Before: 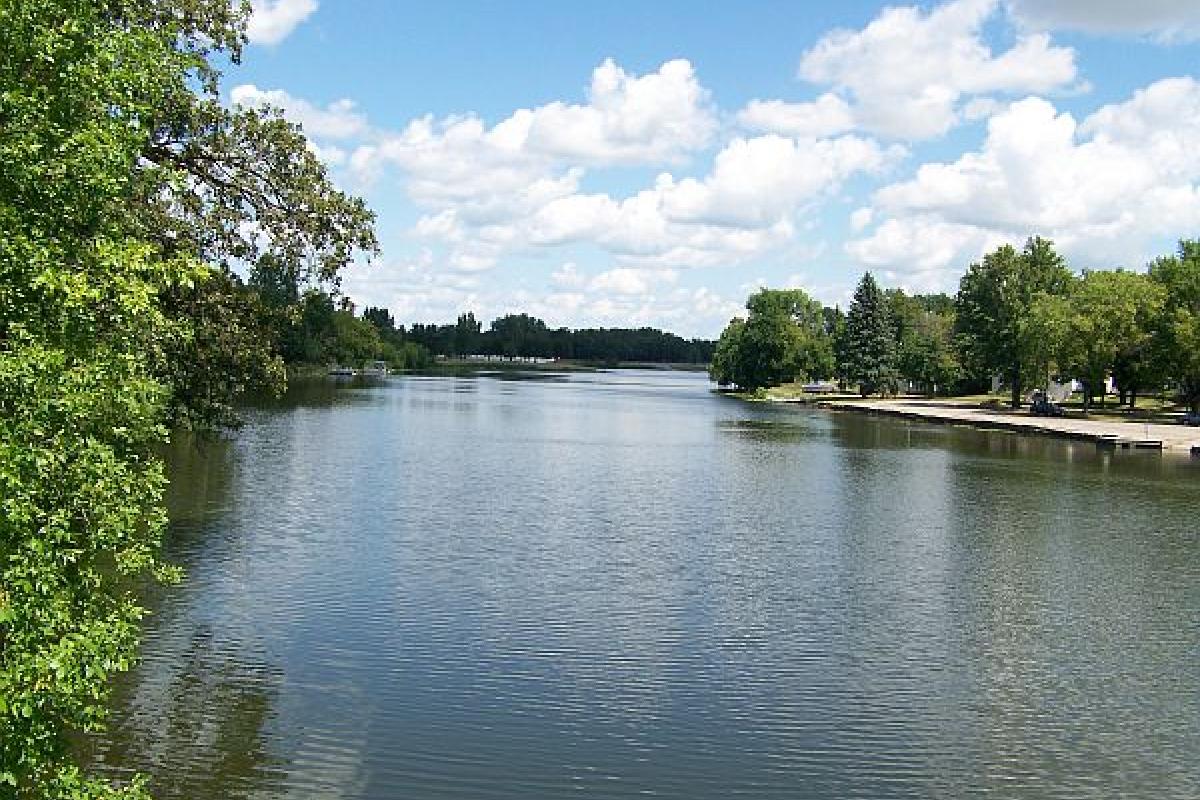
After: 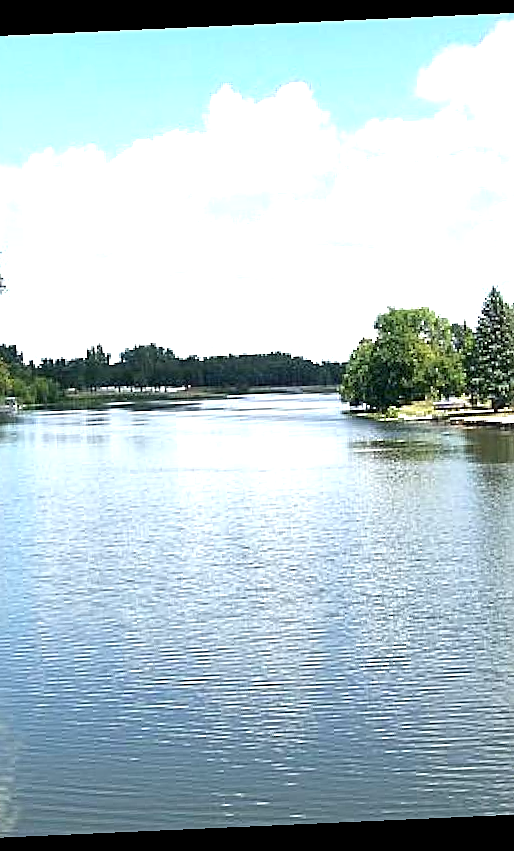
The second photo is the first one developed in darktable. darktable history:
sharpen: on, module defaults
exposure: exposure 1 EV, compensate highlight preservation false
crop: left 31.229%, right 27.105%
rotate and perspective: rotation -2.56°, automatic cropping off
